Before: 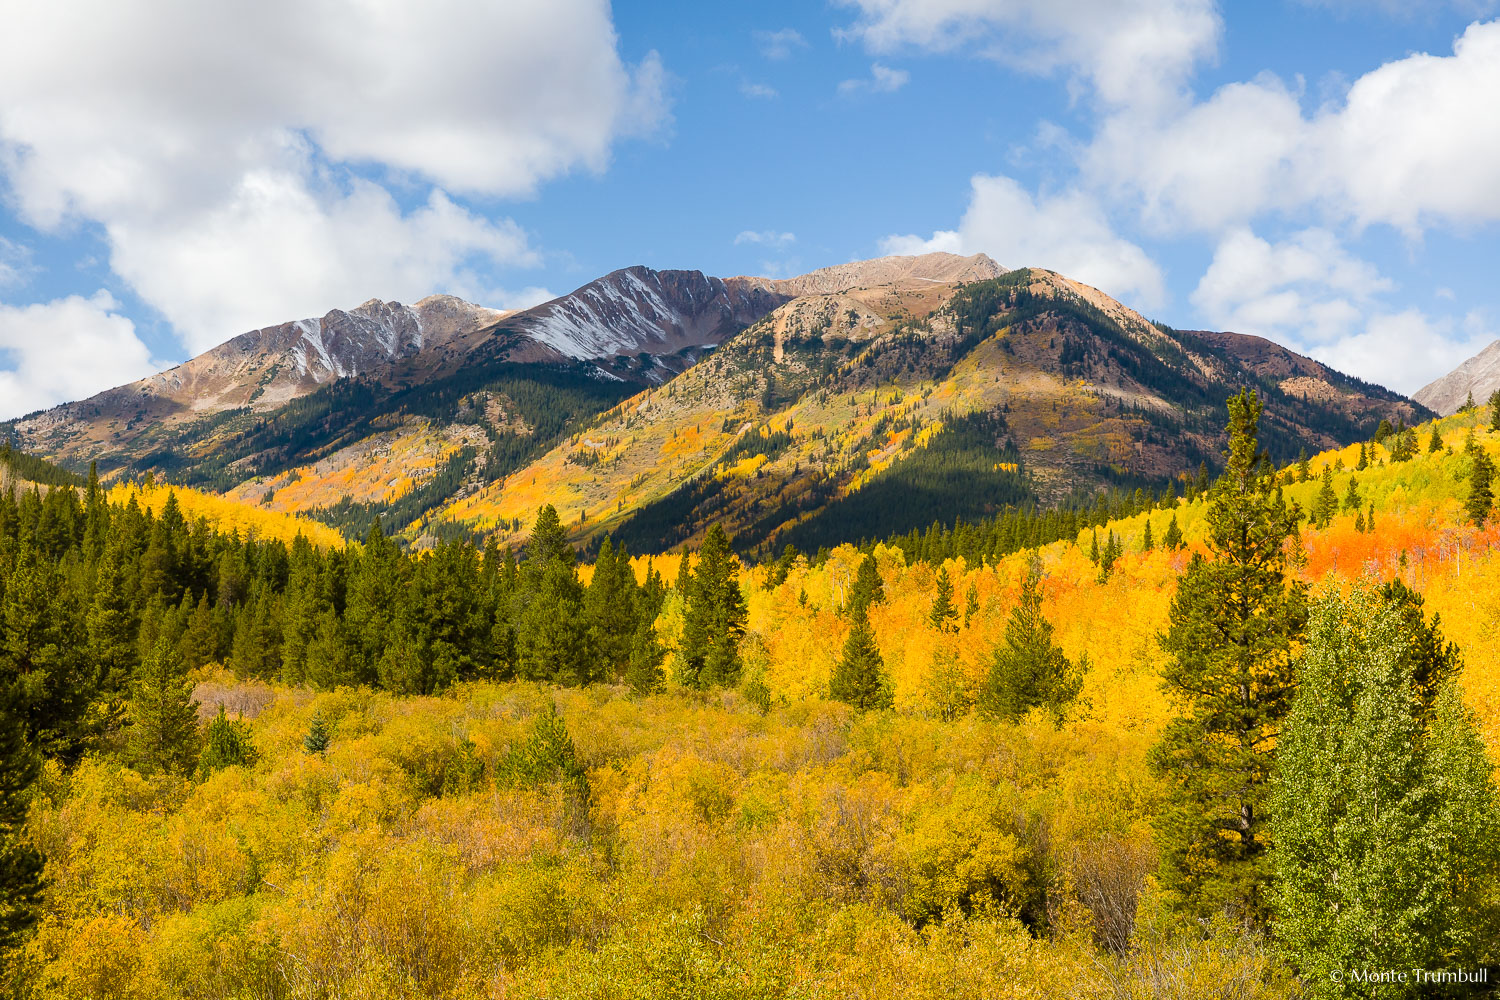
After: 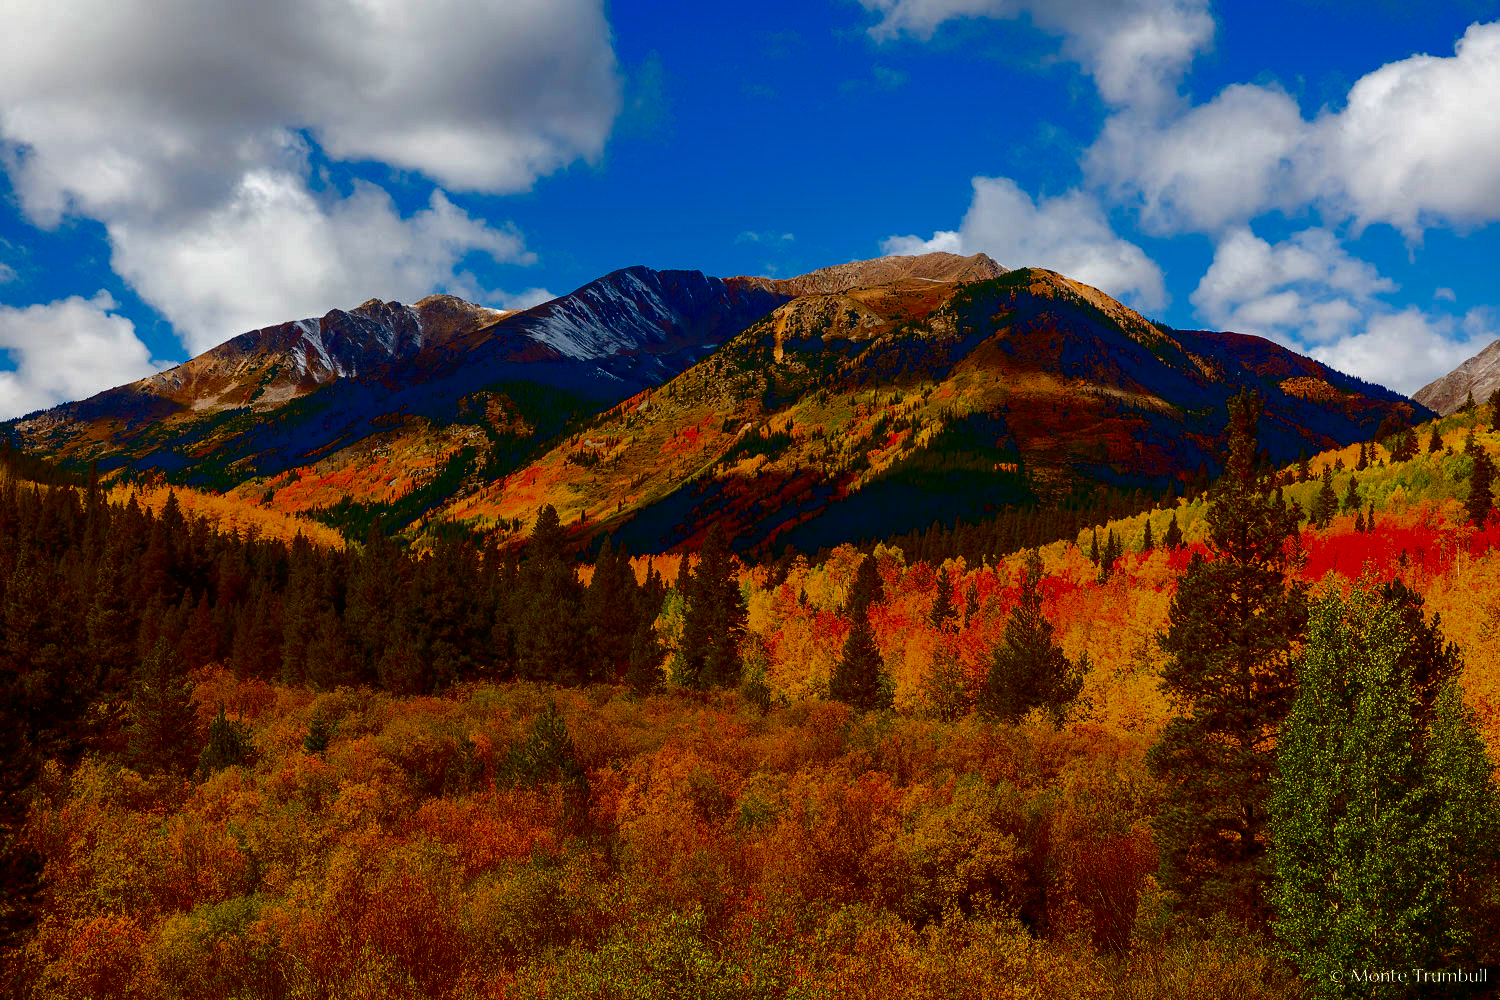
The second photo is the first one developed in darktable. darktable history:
color balance rgb: perceptual saturation grading › global saturation 20%, perceptual saturation grading › highlights -25%, perceptual saturation grading › shadows 25%
contrast brightness saturation: brightness -1, saturation 1
